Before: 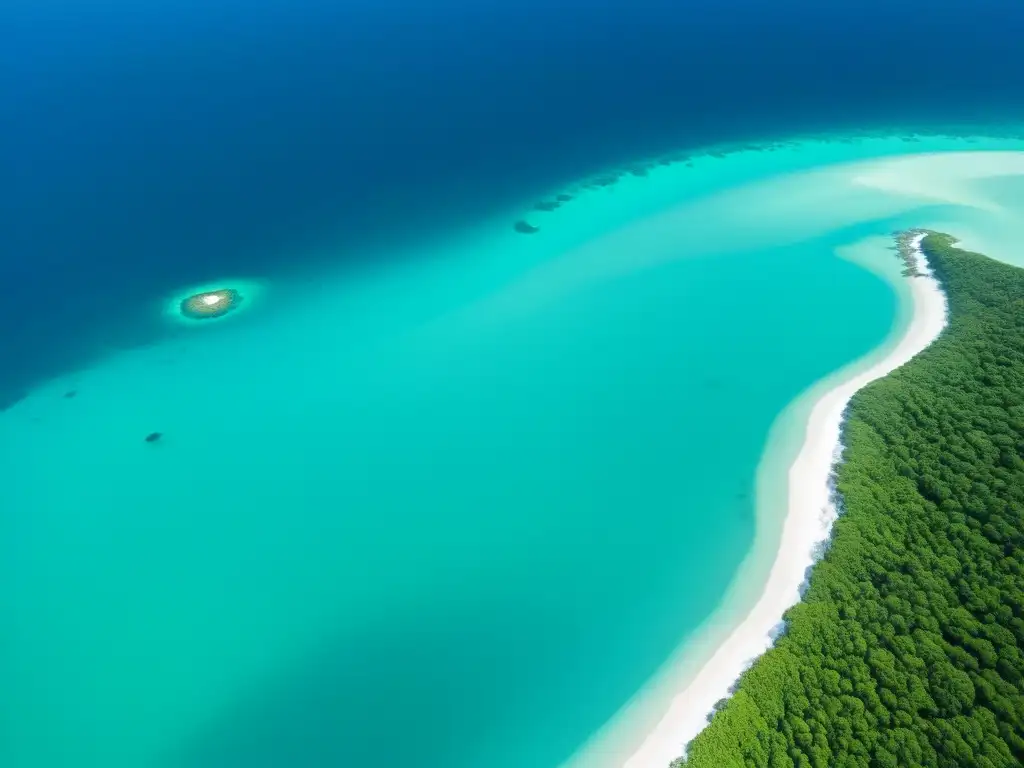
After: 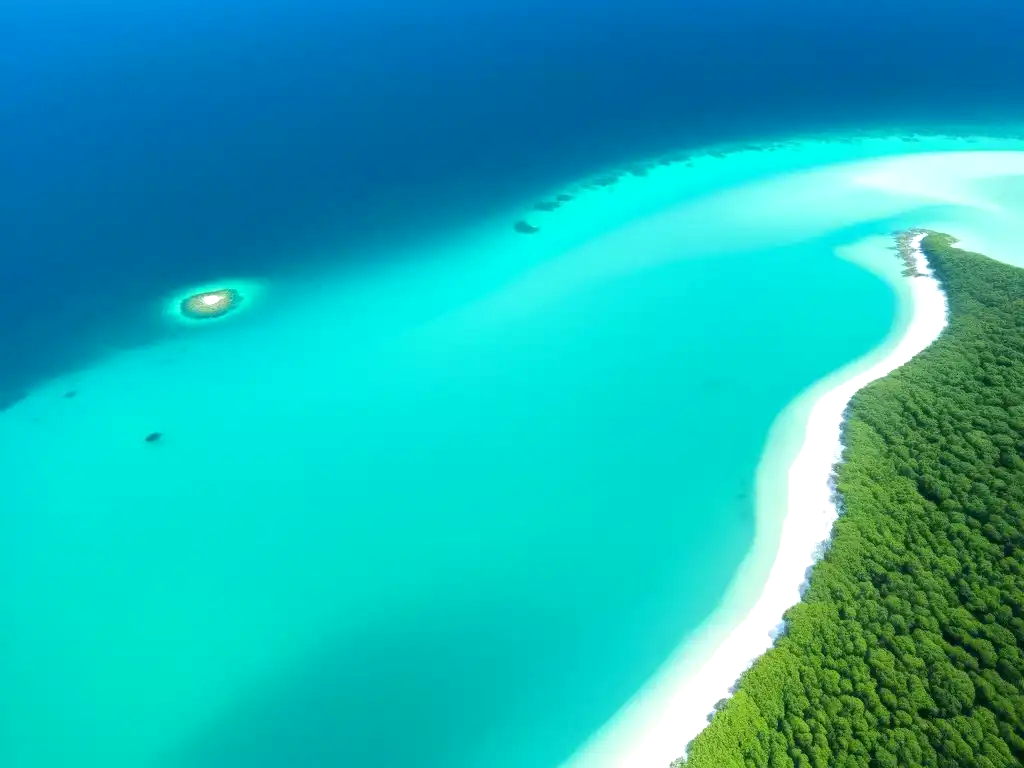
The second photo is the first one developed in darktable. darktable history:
tone equalizer: on, module defaults
exposure: black level correction 0.001, exposure 0.499 EV, compensate highlight preservation false
